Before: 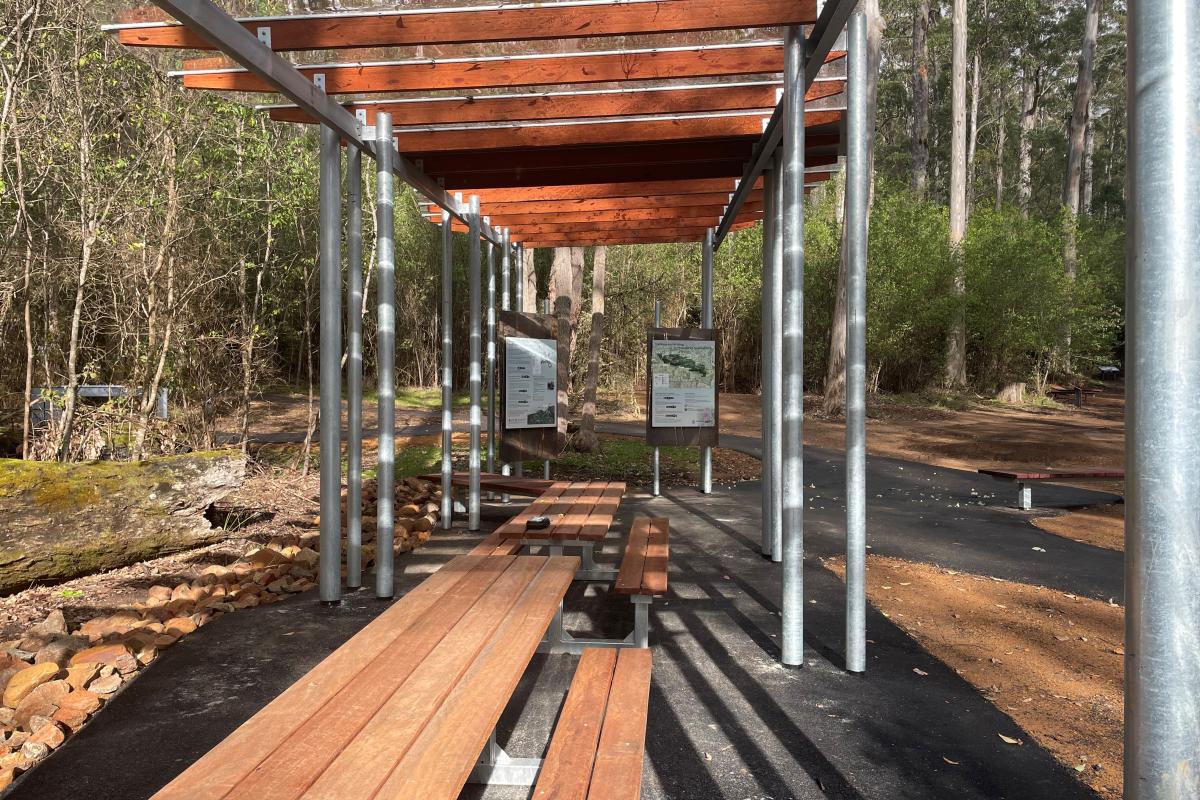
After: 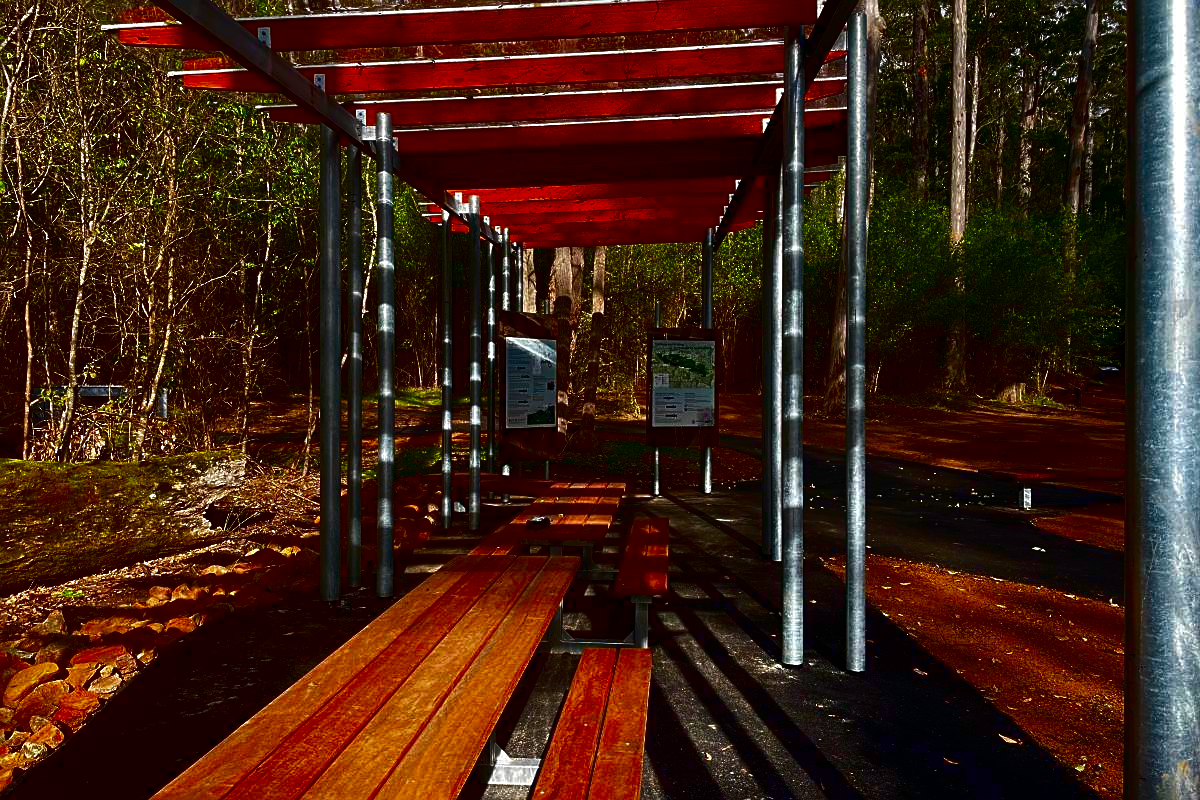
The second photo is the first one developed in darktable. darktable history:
sharpen: on, module defaults
contrast brightness saturation: brightness -0.983, saturation 0.999
